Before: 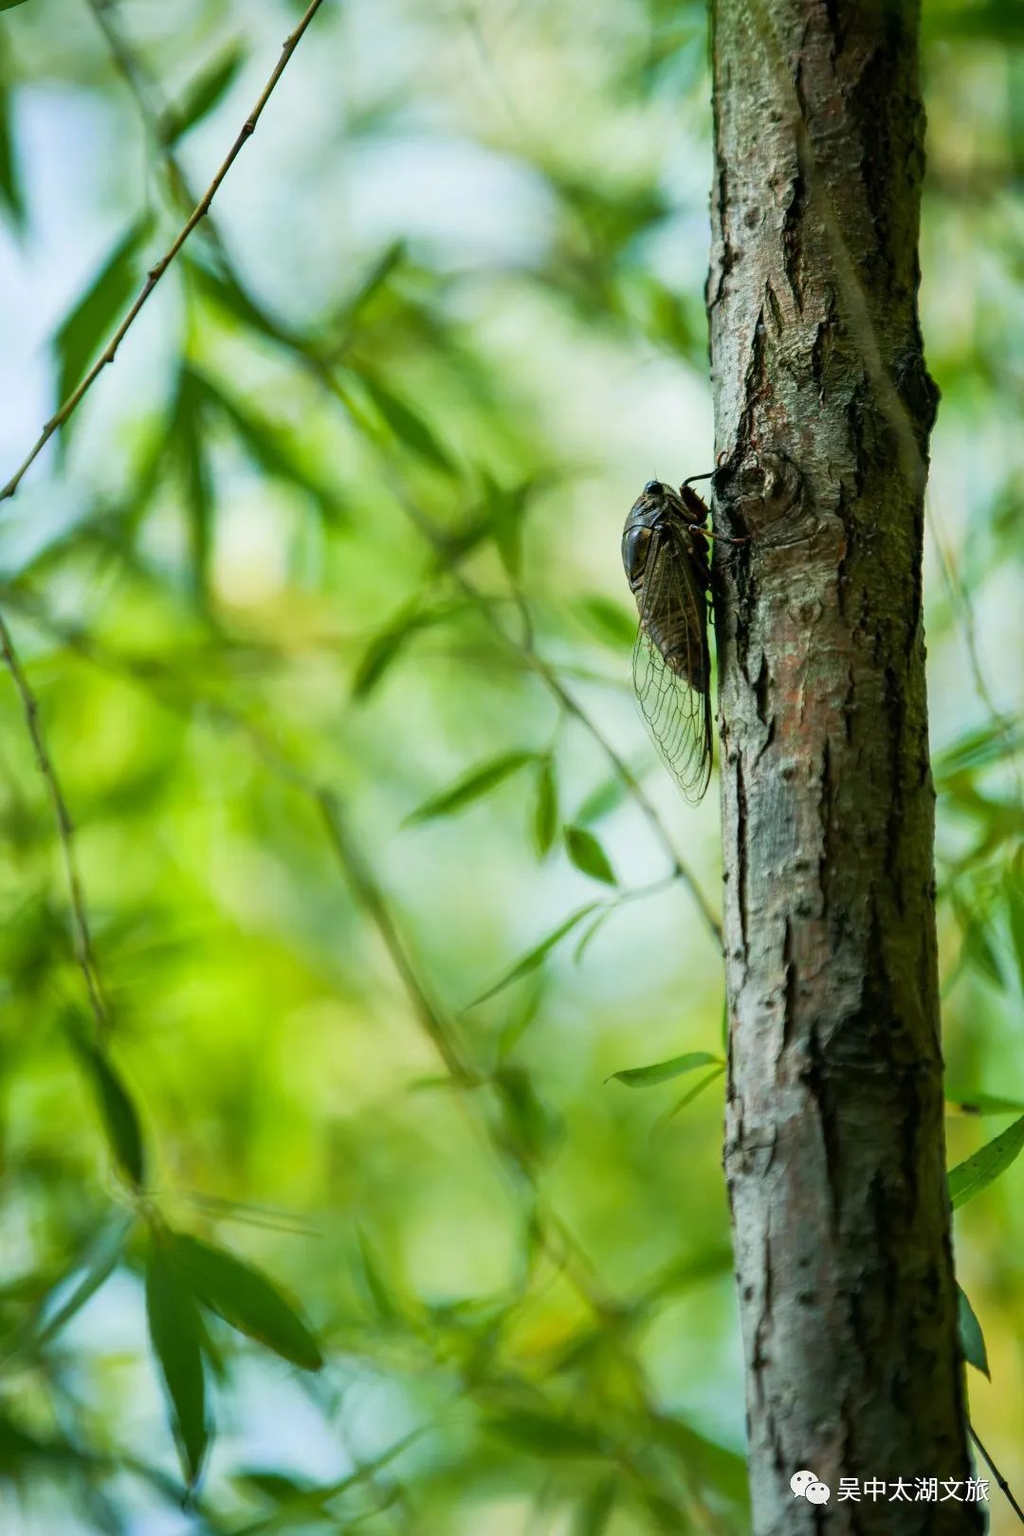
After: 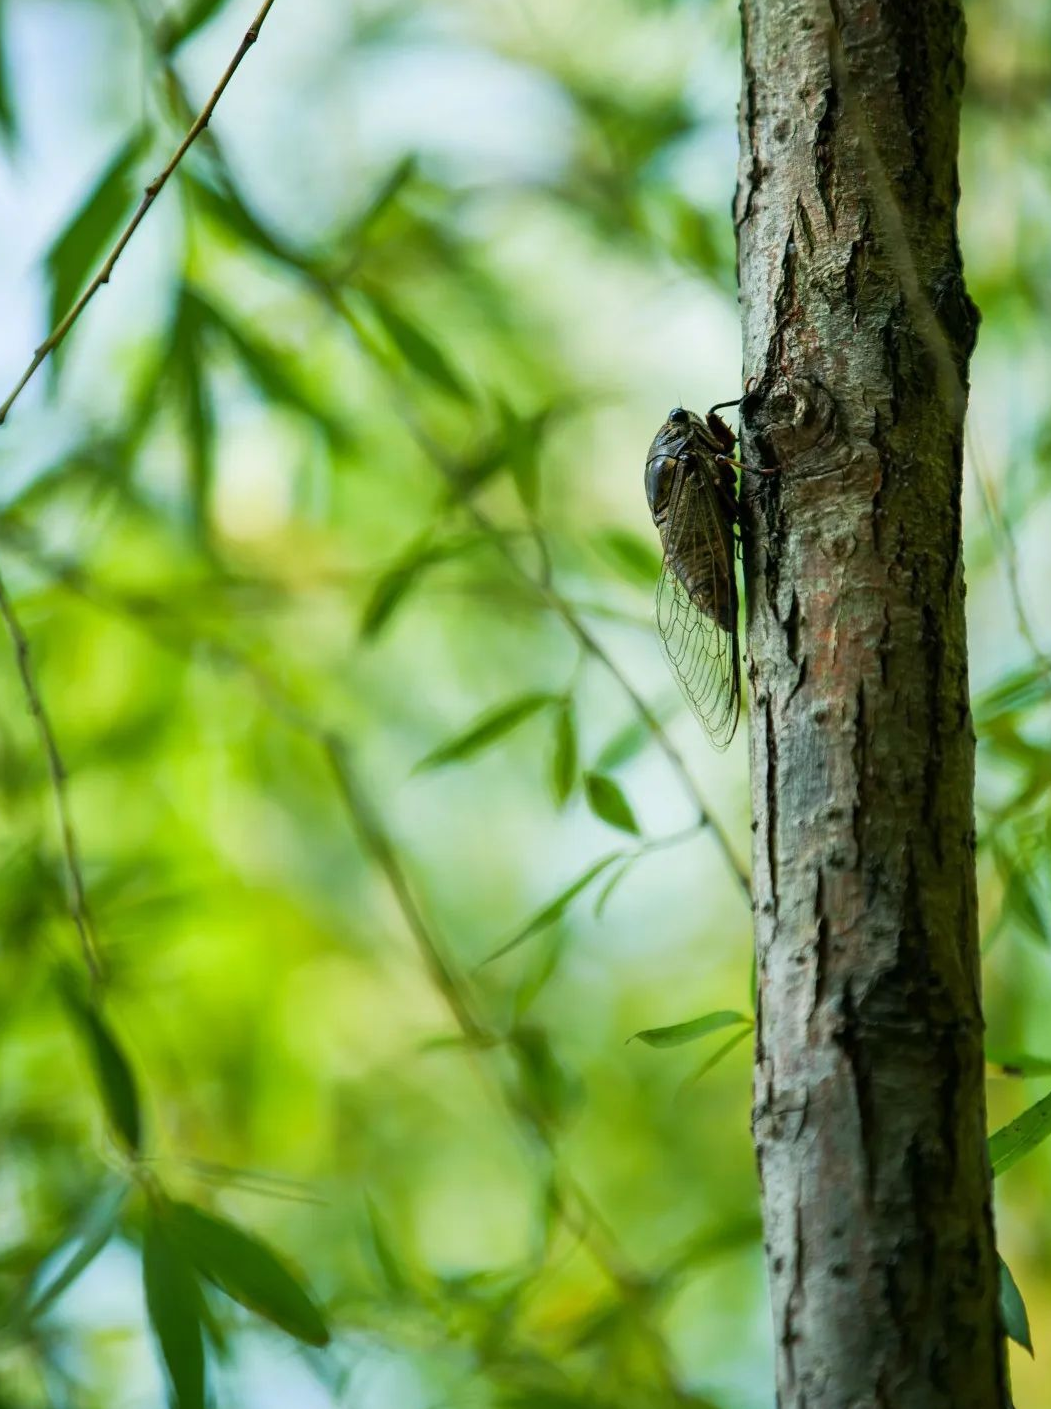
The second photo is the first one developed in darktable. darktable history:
crop: left 1.079%, top 6.139%, right 1.597%, bottom 6.847%
